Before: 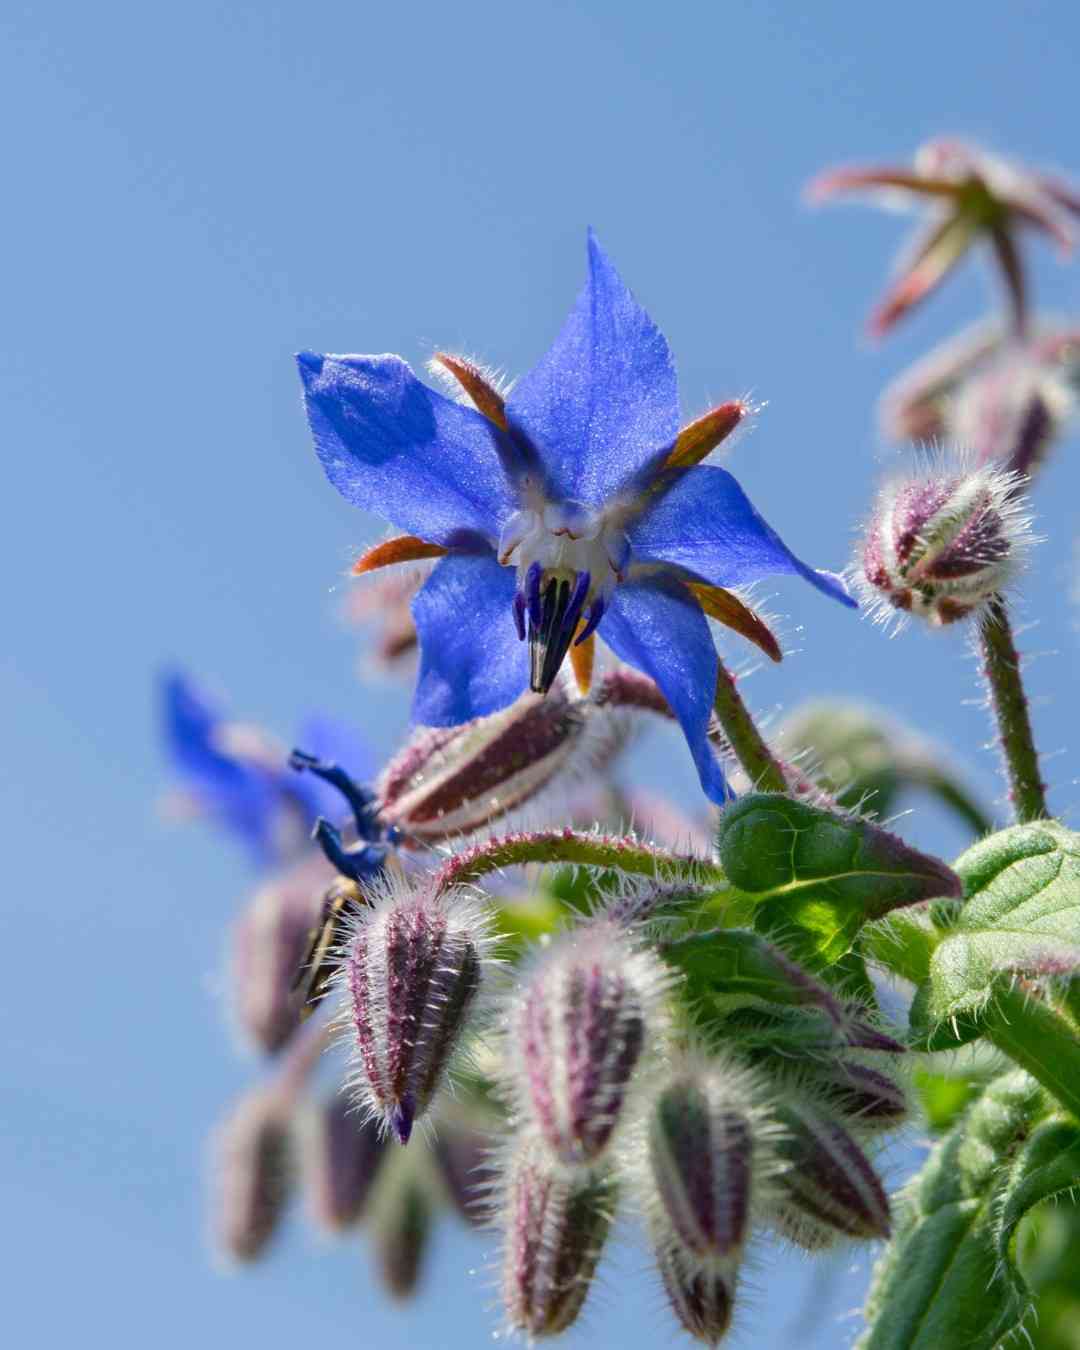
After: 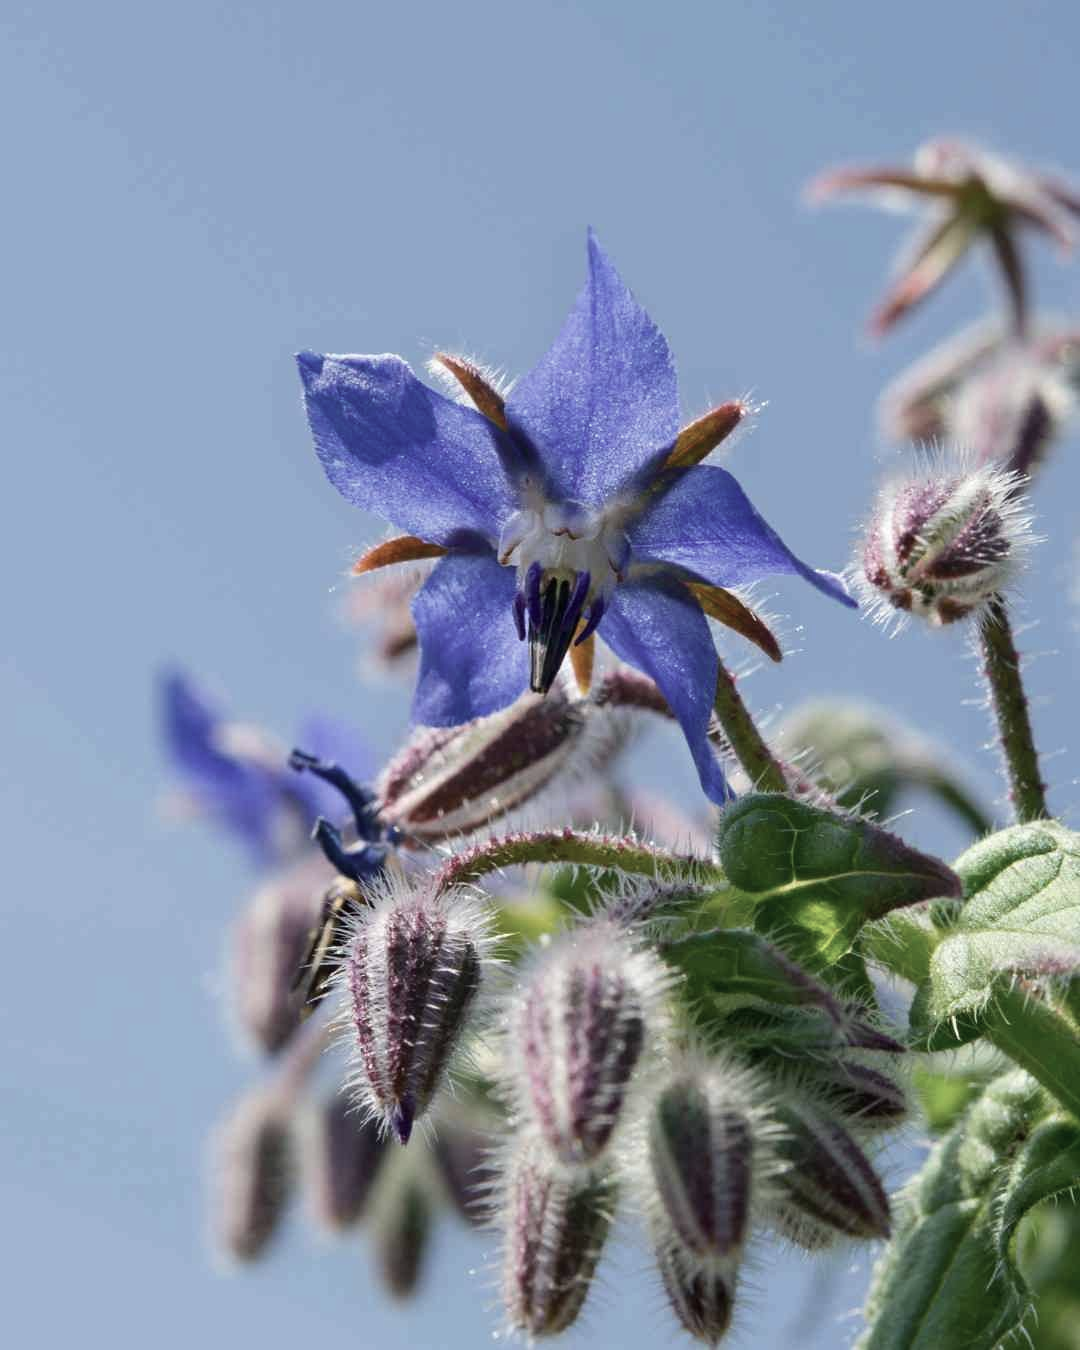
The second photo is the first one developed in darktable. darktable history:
contrast brightness saturation: contrast 0.104, saturation -0.364
